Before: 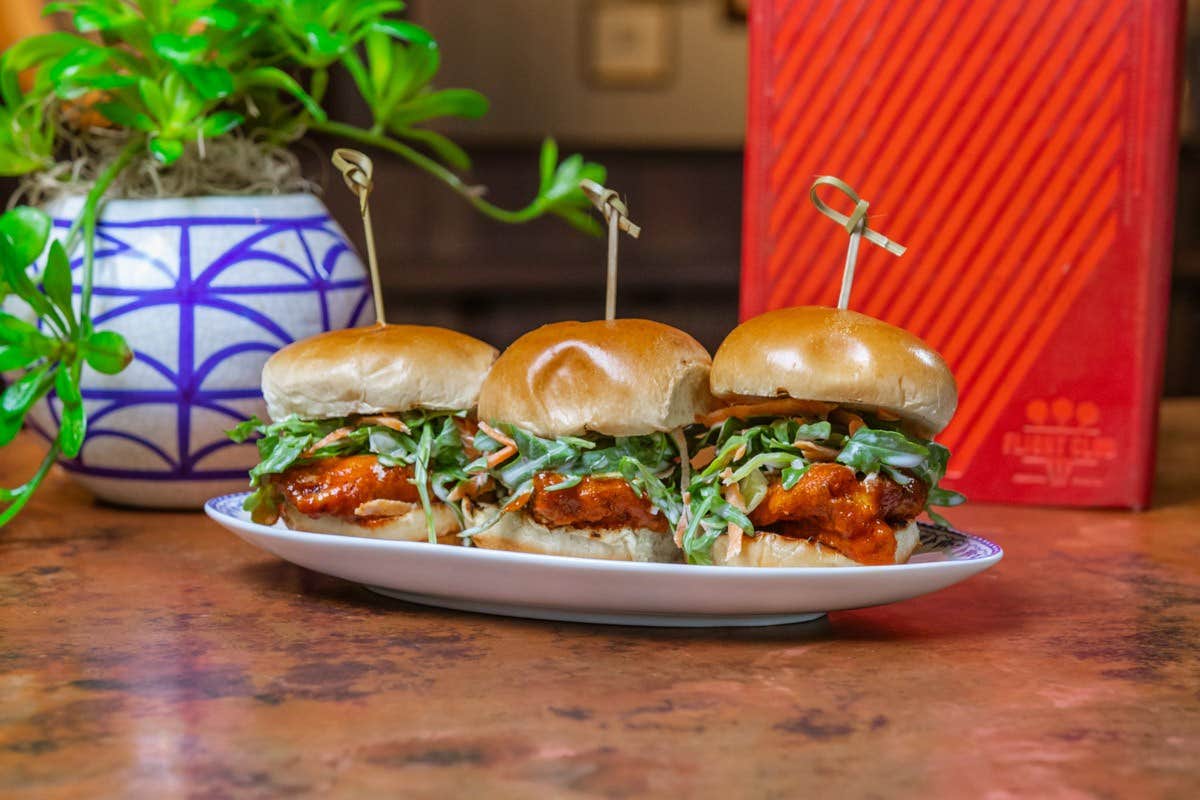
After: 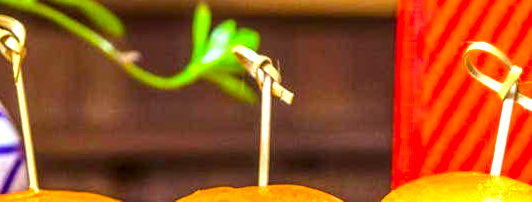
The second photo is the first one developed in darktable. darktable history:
color balance rgb: shadows lift › luminance -9.746%, shadows lift › chroma 0.965%, shadows lift › hue 110.54°, power › chroma 1.558%, power › hue 27.21°, perceptual saturation grading › global saturation 25.904%
crop: left 28.93%, top 16.852%, right 26.673%, bottom 57.833%
exposure: black level correction 0, exposure 1.708 EV, compensate highlight preservation false
local contrast: detail 130%
